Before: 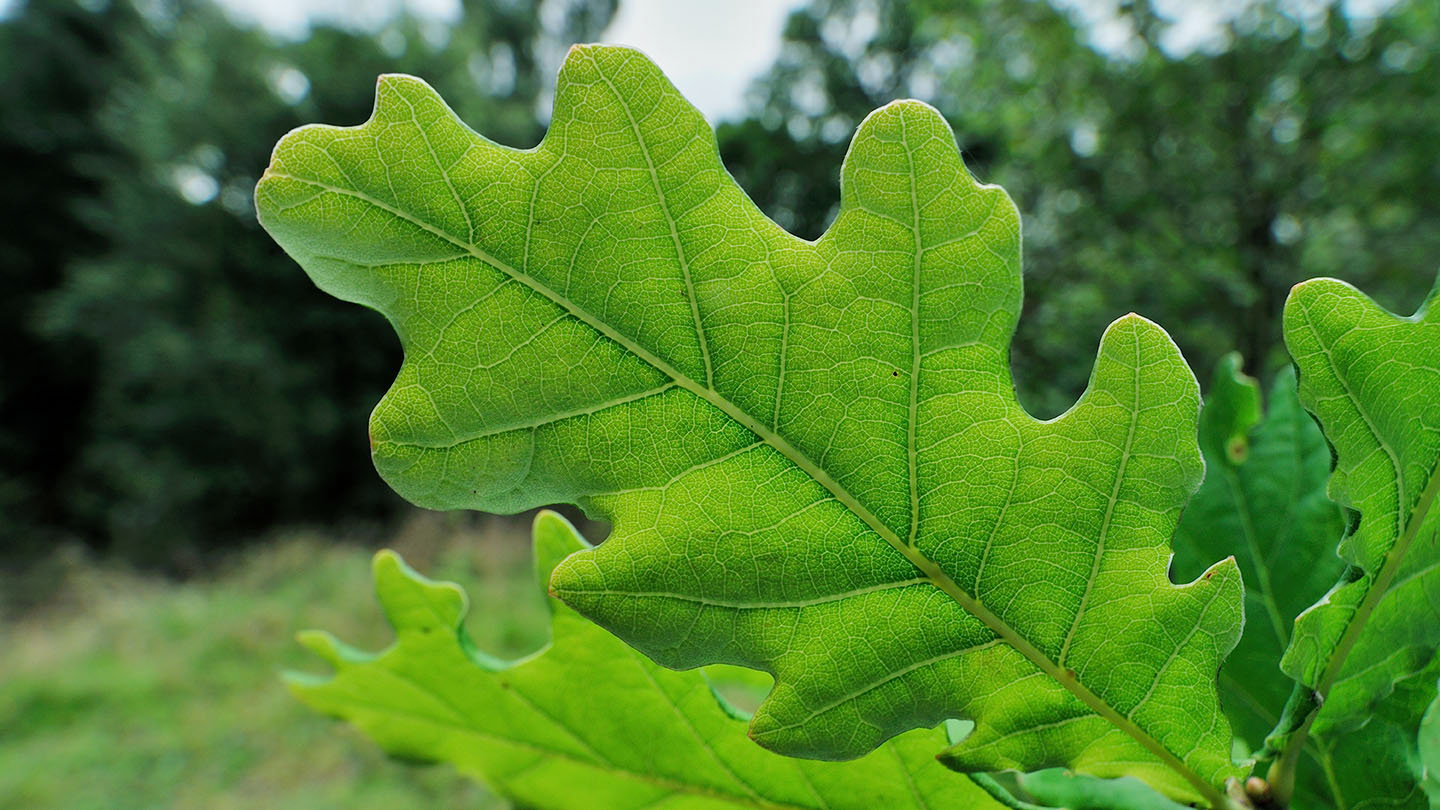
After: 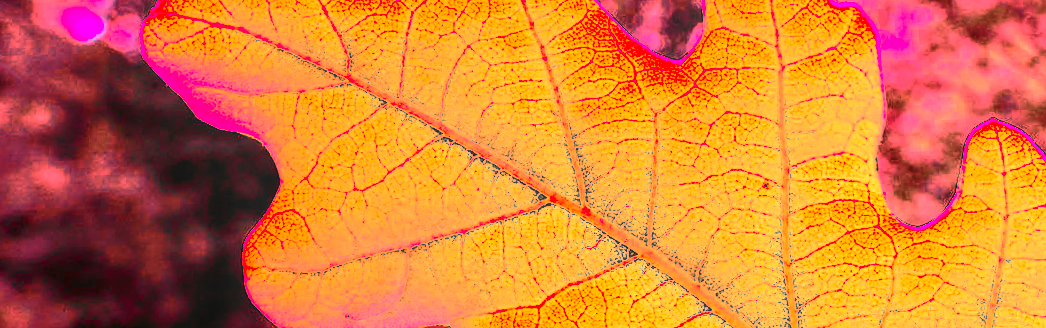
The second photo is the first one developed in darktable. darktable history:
color balance rgb: perceptual saturation grading › global saturation 10%, global vibrance 10%
color zones: curves: ch0 [(0, 0.447) (0.184, 0.543) (0.323, 0.476) (0.429, 0.445) (0.571, 0.443) (0.714, 0.451) (0.857, 0.452) (1, 0.447)]; ch1 [(0, 0.464) (0.176, 0.46) (0.287, 0.177) (0.429, 0.002) (0.571, 0) (0.714, 0) (0.857, 0) (1, 0.464)], mix 20%
rotate and perspective: rotation -1.68°, lens shift (vertical) -0.146, crop left 0.049, crop right 0.912, crop top 0.032, crop bottom 0.96
tone equalizer: -8 EV 0.001 EV, -7 EV -0.002 EV, -6 EV 0.002 EV, -5 EV -0.03 EV, -4 EV -0.116 EV, -3 EV -0.169 EV, -2 EV 0.24 EV, -1 EV 0.702 EV, +0 EV 0.493 EV
white balance: red 4.26, blue 1.802
tone curve: curves: ch0 [(0, 0.013) (0.104, 0.103) (0.258, 0.267) (0.448, 0.487) (0.709, 0.794) (0.895, 0.915) (0.994, 0.971)]; ch1 [(0, 0) (0.335, 0.298) (0.446, 0.413) (0.488, 0.484) (0.515, 0.508) (0.584, 0.623) (0.635, 0.661) (1, 1)]; ch2 [(0, 0) (0.314, 0.306) (0.436, 0.447) (0.502, 0.503) (0.538, 0.541) (0.568, 0.603) (0.641, 0.635) (0.717, 0.701) (1, 1)], color space Lab, independent channels, preserve colors none
local contrast: on, module defaults
crop: left 7.036%, top 18.398%, right 14.379%, bottom 40.043%
